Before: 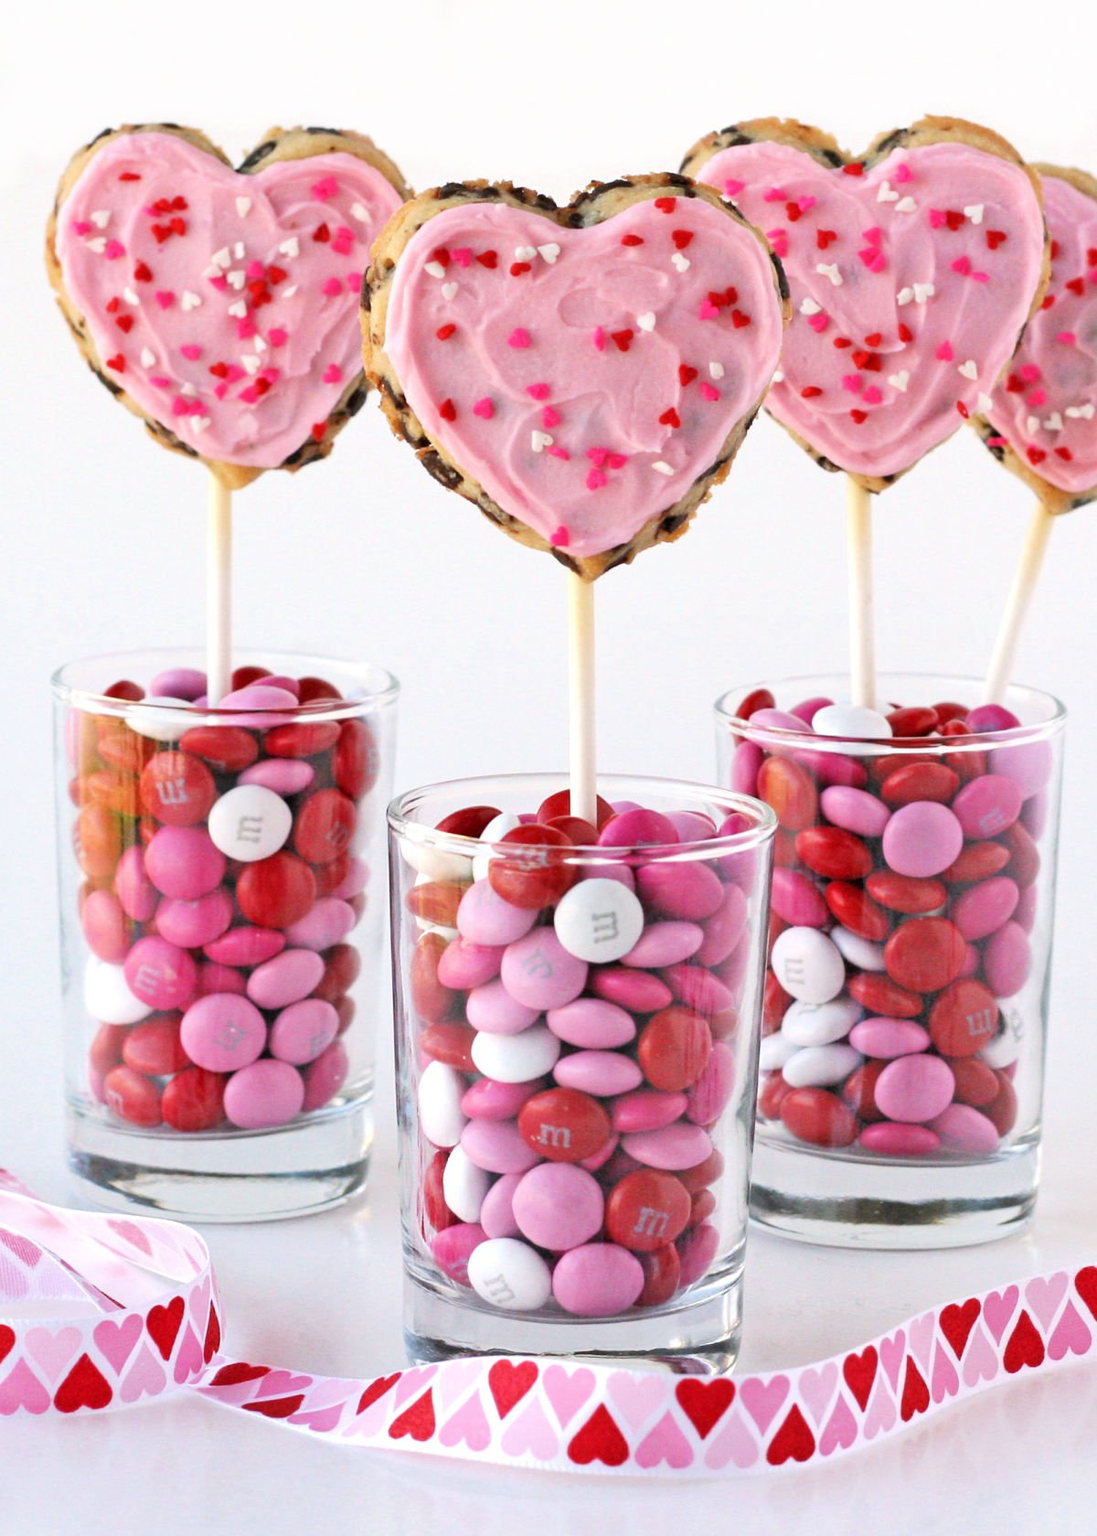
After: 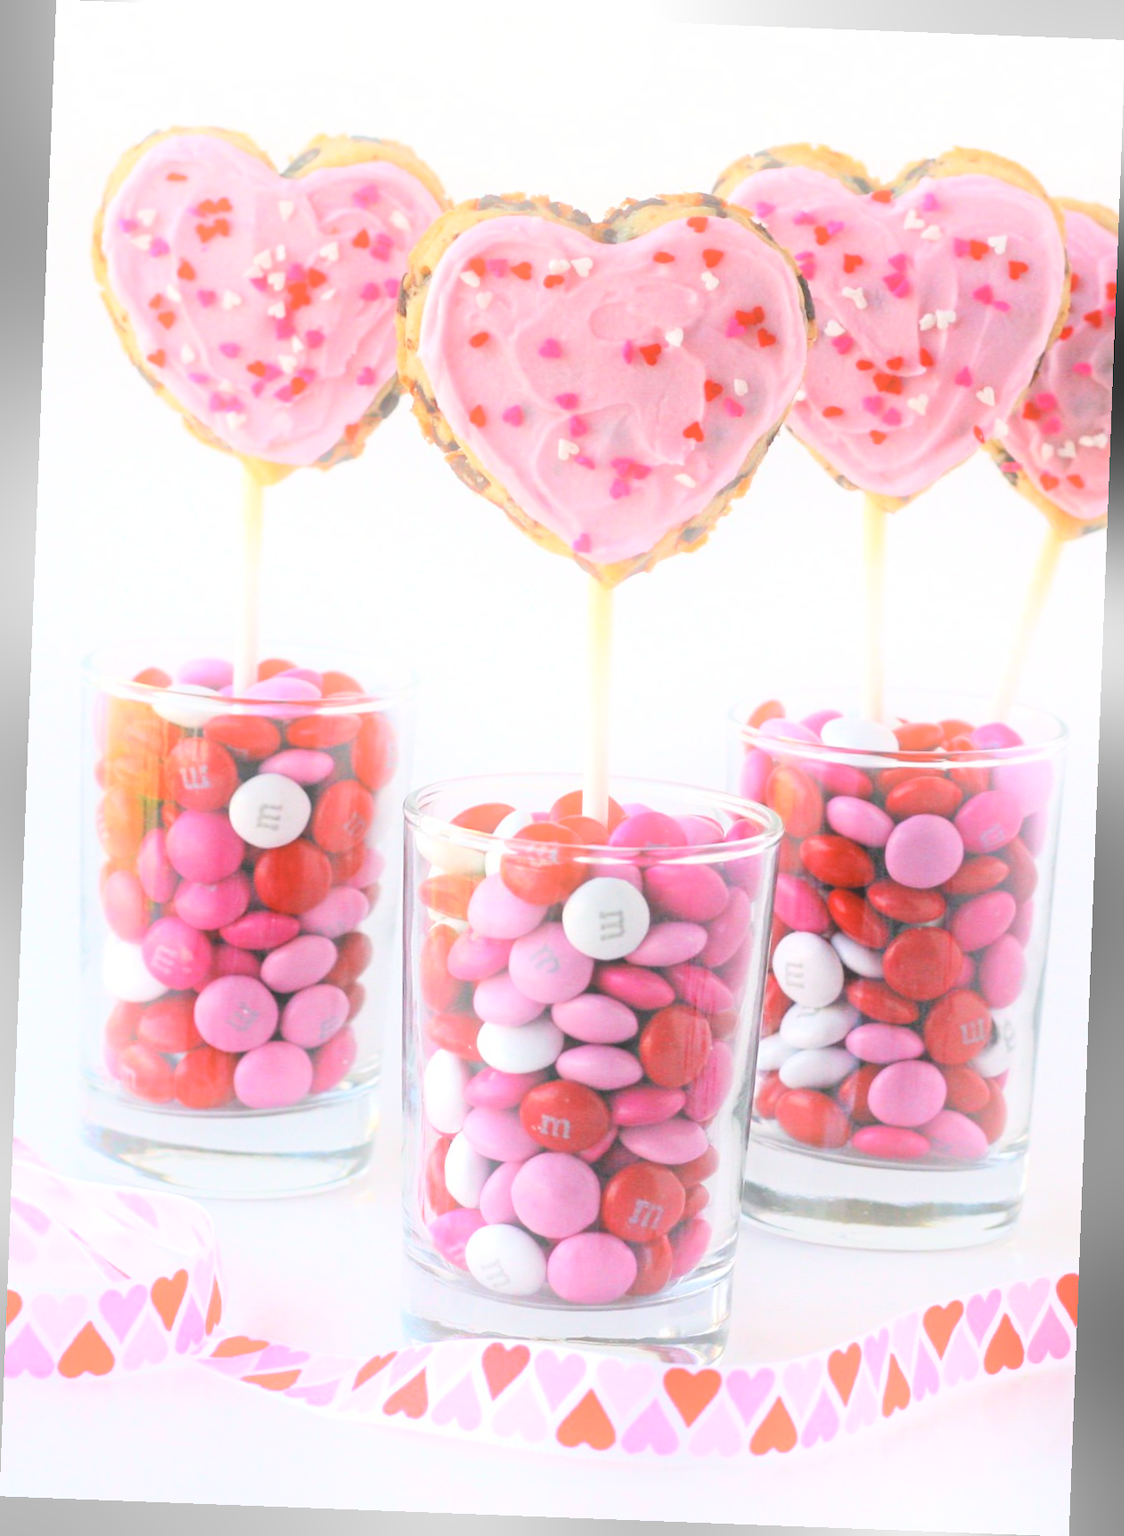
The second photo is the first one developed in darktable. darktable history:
rotate and perspective: rotation 2.17°, automatic cropping off
bloom: on, module defaults
